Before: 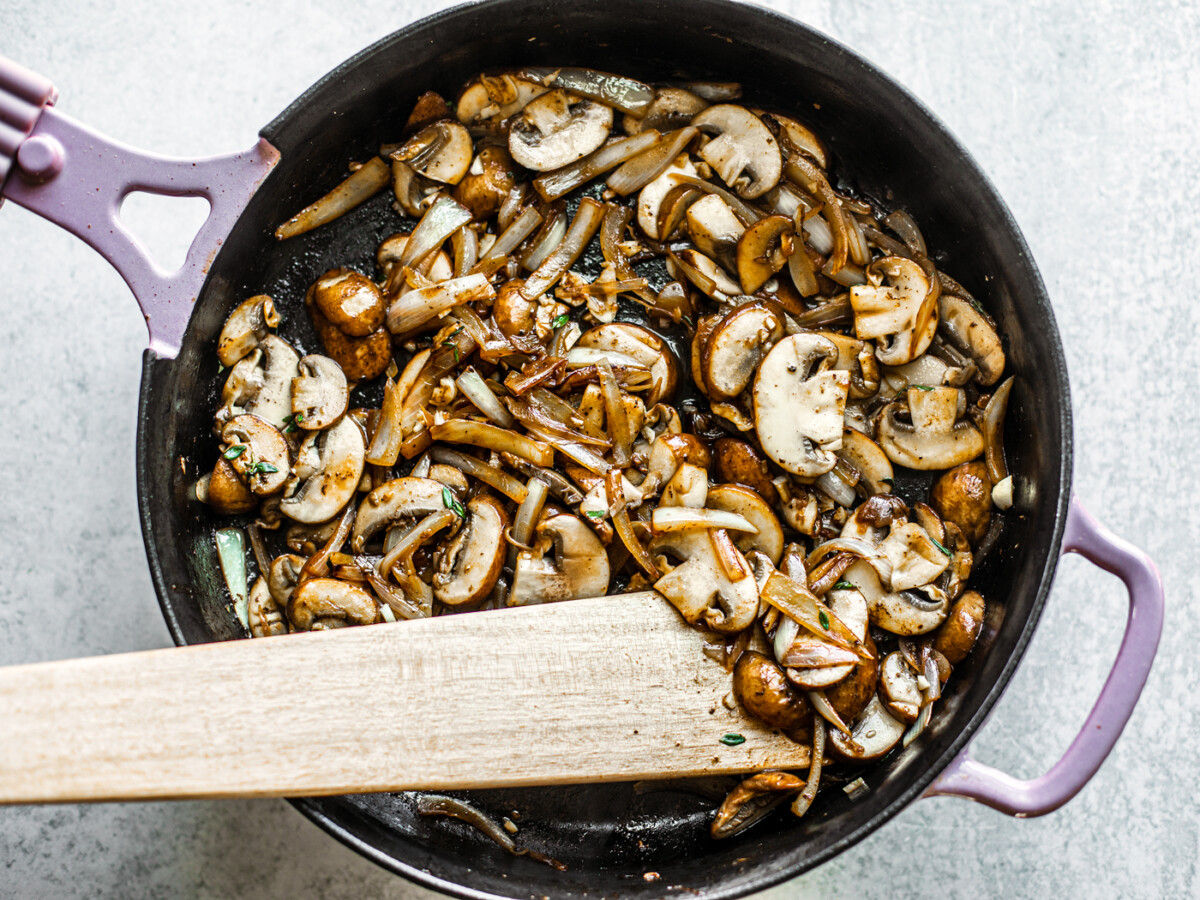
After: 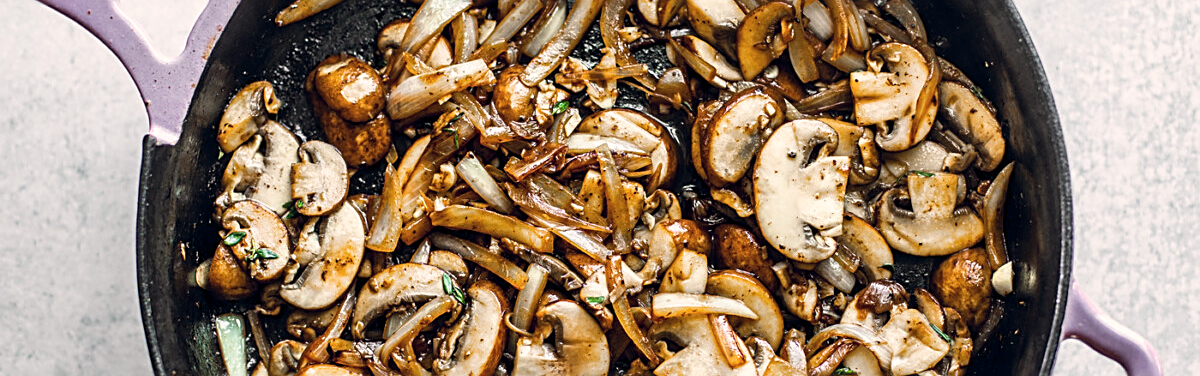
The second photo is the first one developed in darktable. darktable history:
crop and rotate: top 23.84%, bottom 34.294%
sharpen: on, module defaults
color balance rgb: shadows lift › hue 87.51°, highlights gain › chroma 1.62%, highlights gain › hue 55.1°, global offset › chroma 0.06%, global offset › hue 253.66°, linear chroma grading › global chroma 0.5%
